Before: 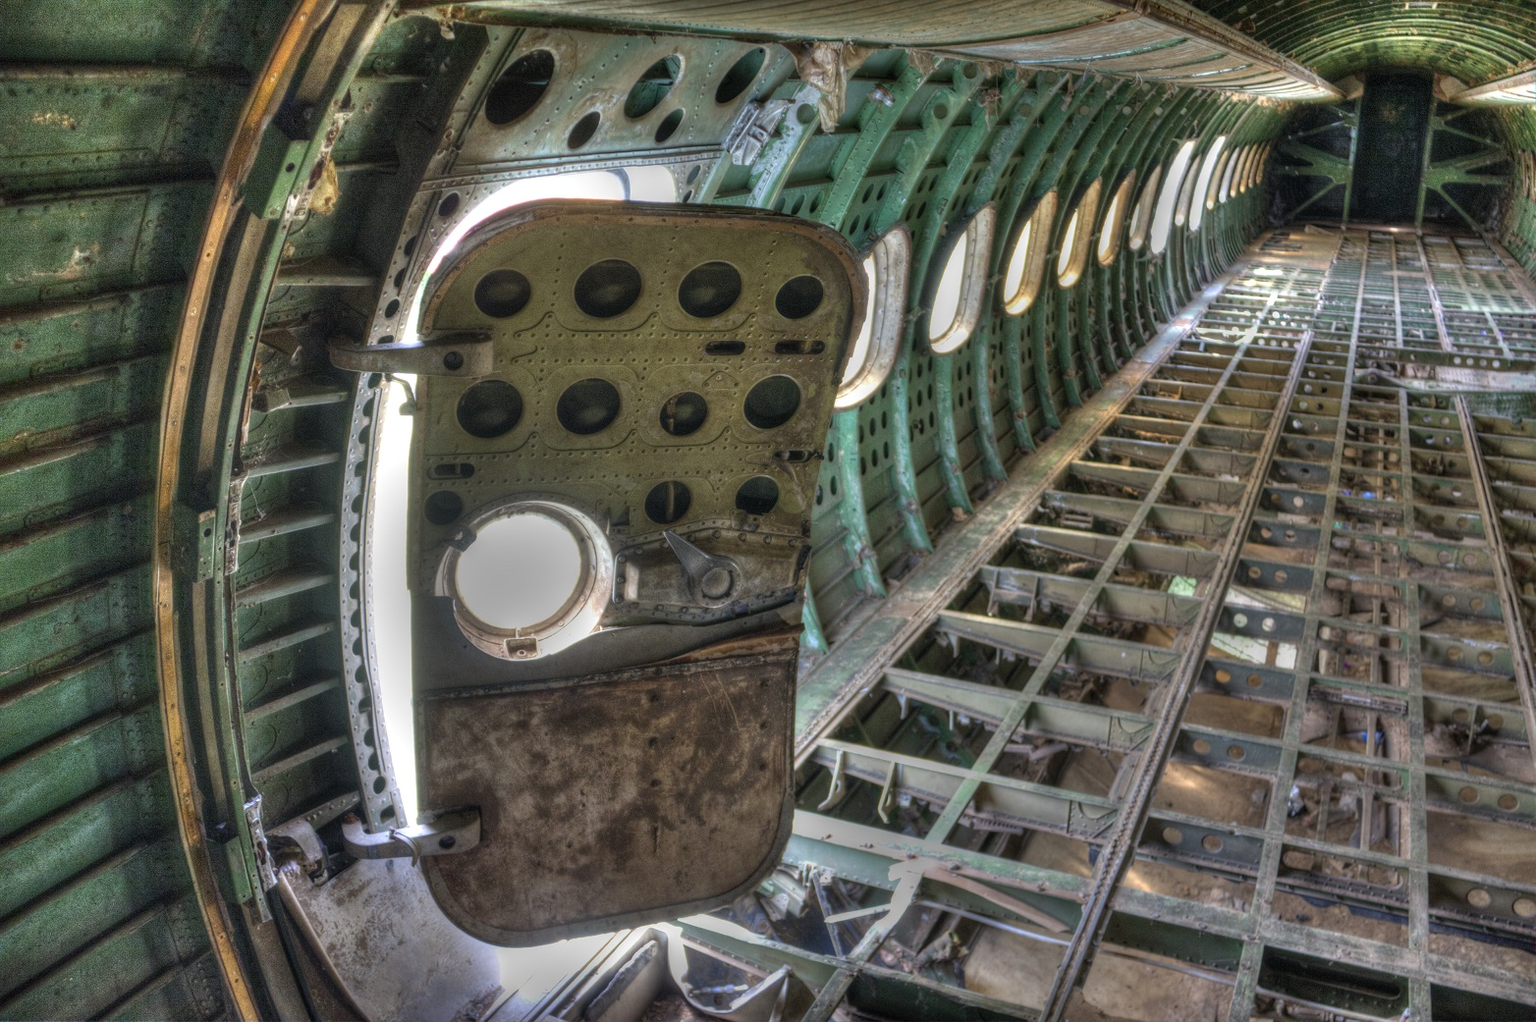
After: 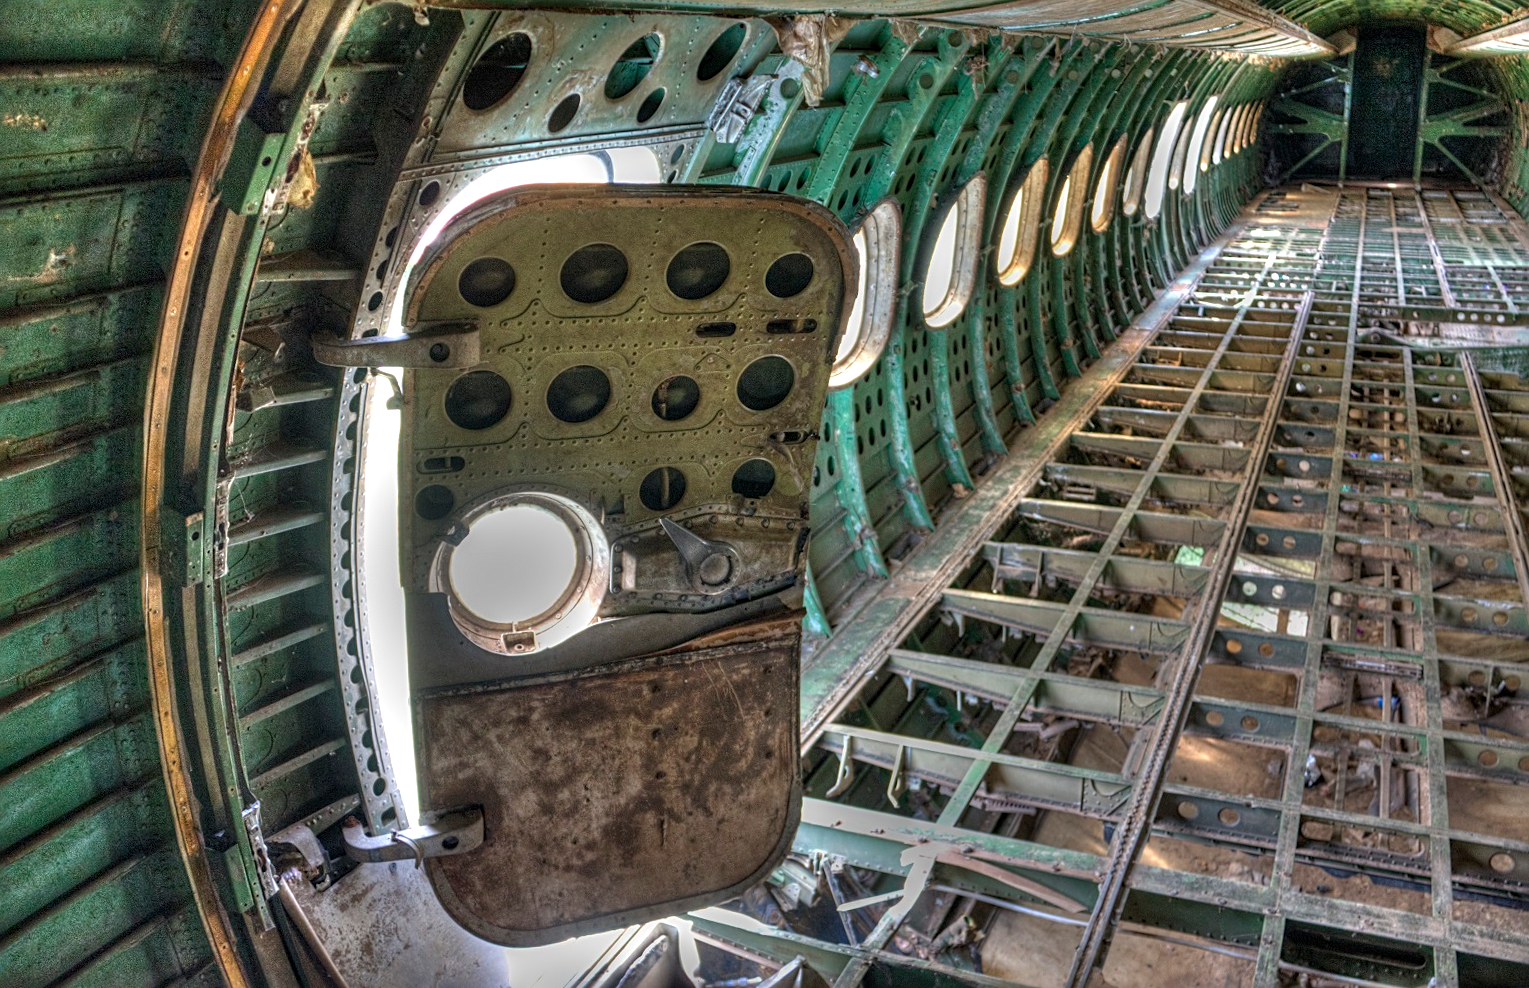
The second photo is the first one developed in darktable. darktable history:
exposure: exposure 0.127 EV, compensate highlight preservation false
sharpen: radius 2.767
rotate and perspective: rotation -2°, crop left 0.022, crop right 0.978, crop top 0.049, crop bottom 0.951
